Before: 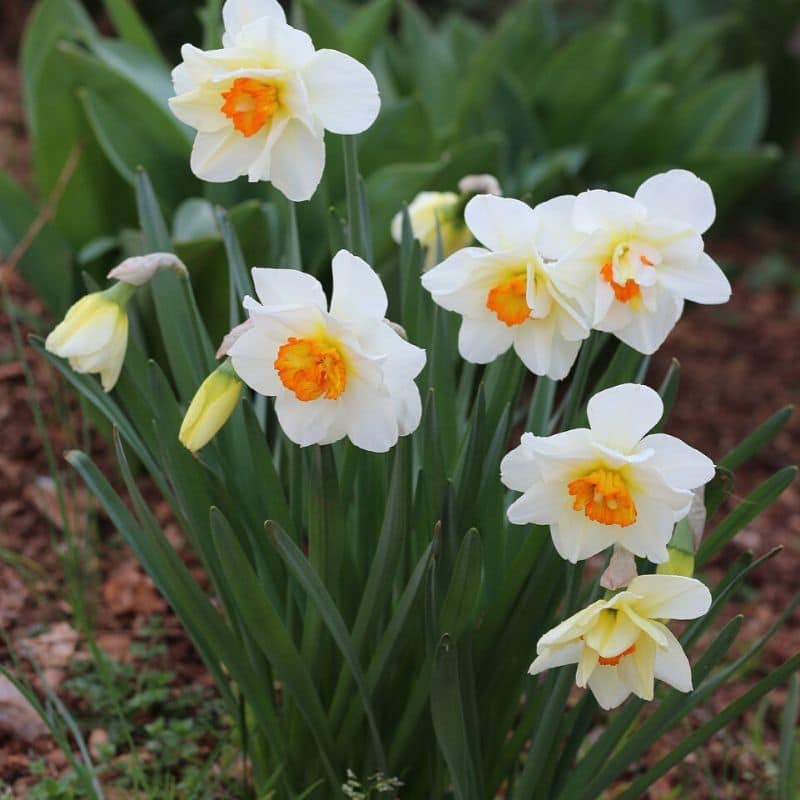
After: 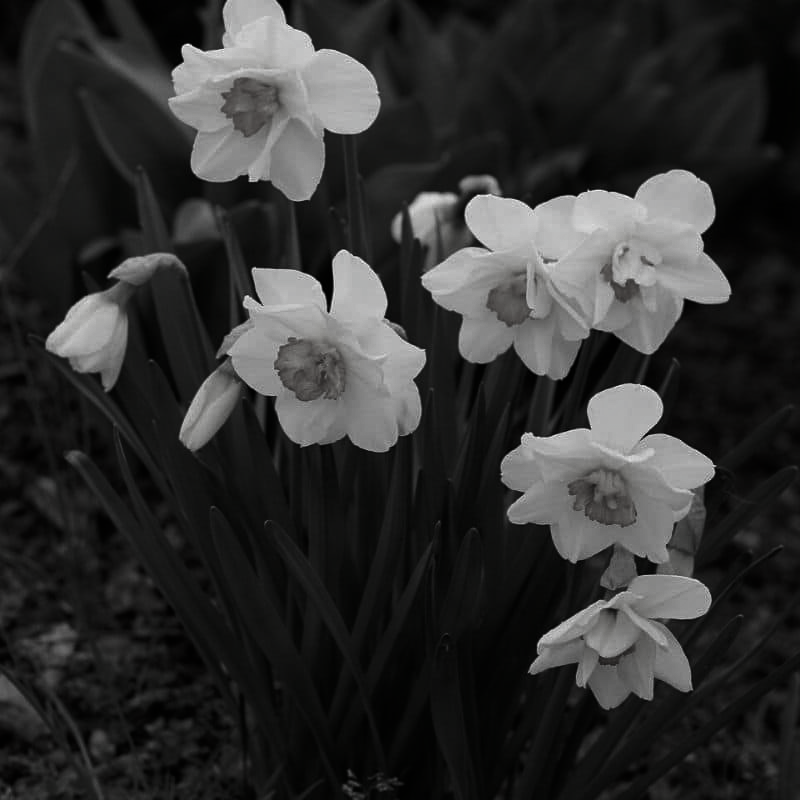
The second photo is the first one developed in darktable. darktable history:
contrast brightness saturation: contrast -0.035, brightness -0.591, saturation -0.983
